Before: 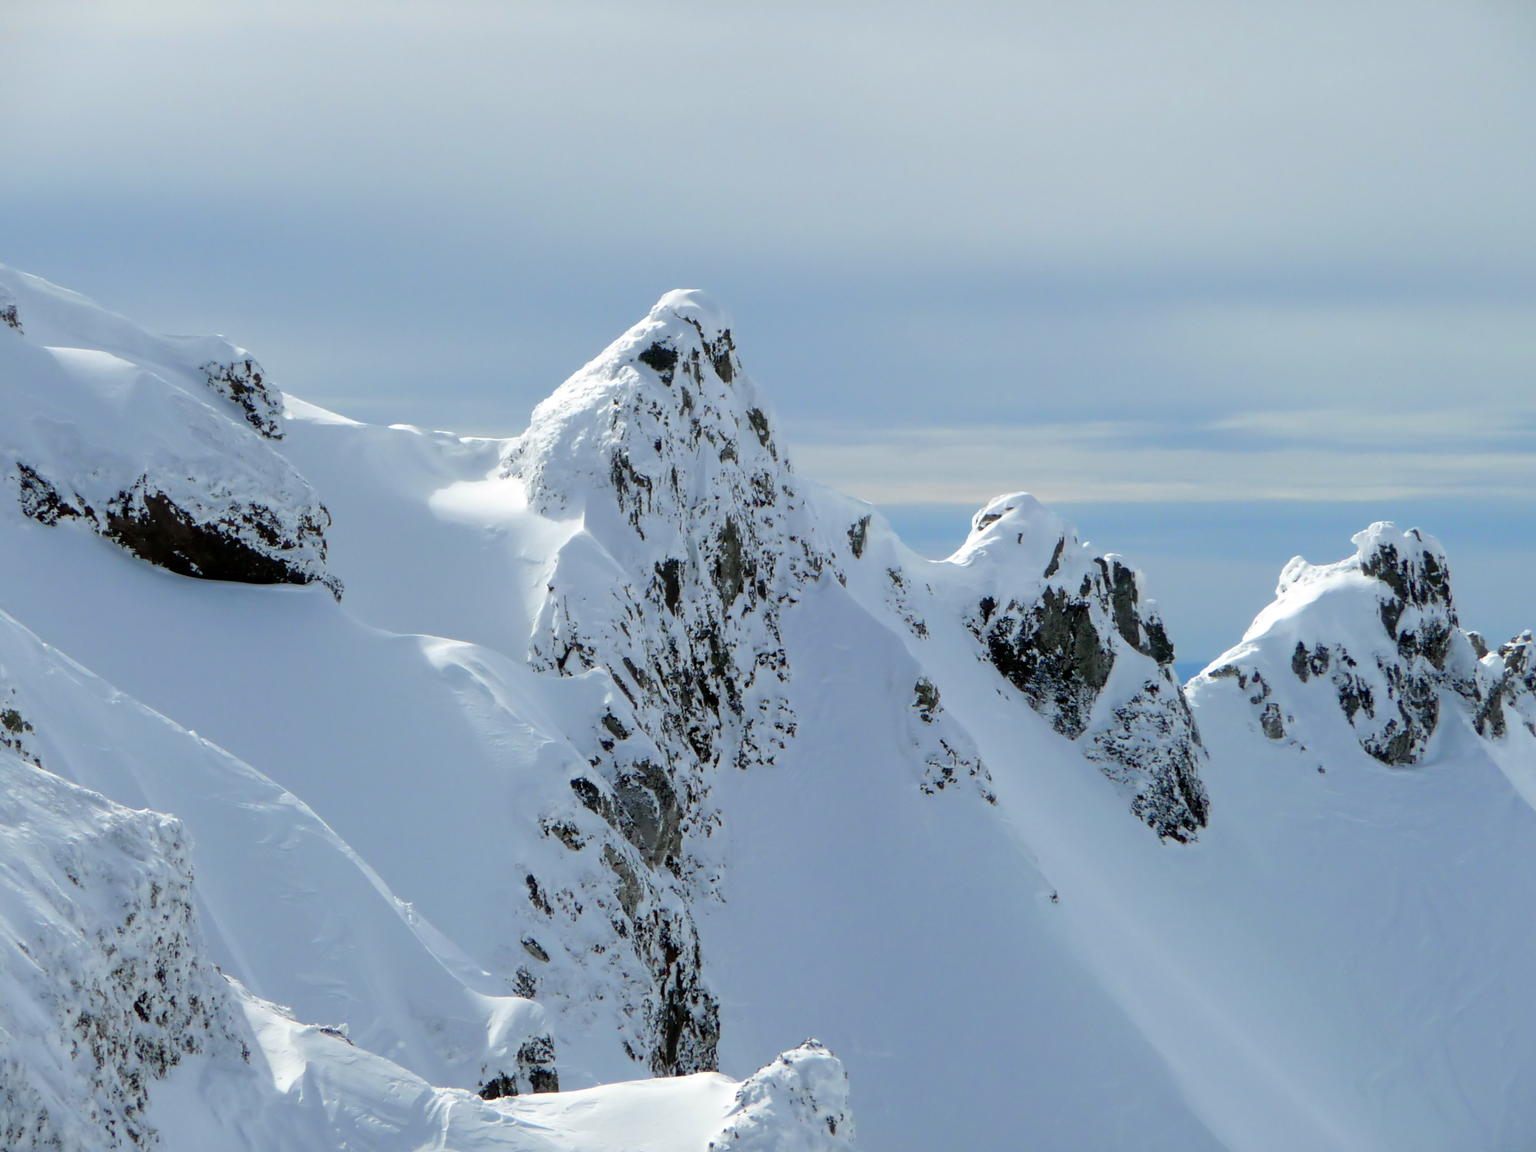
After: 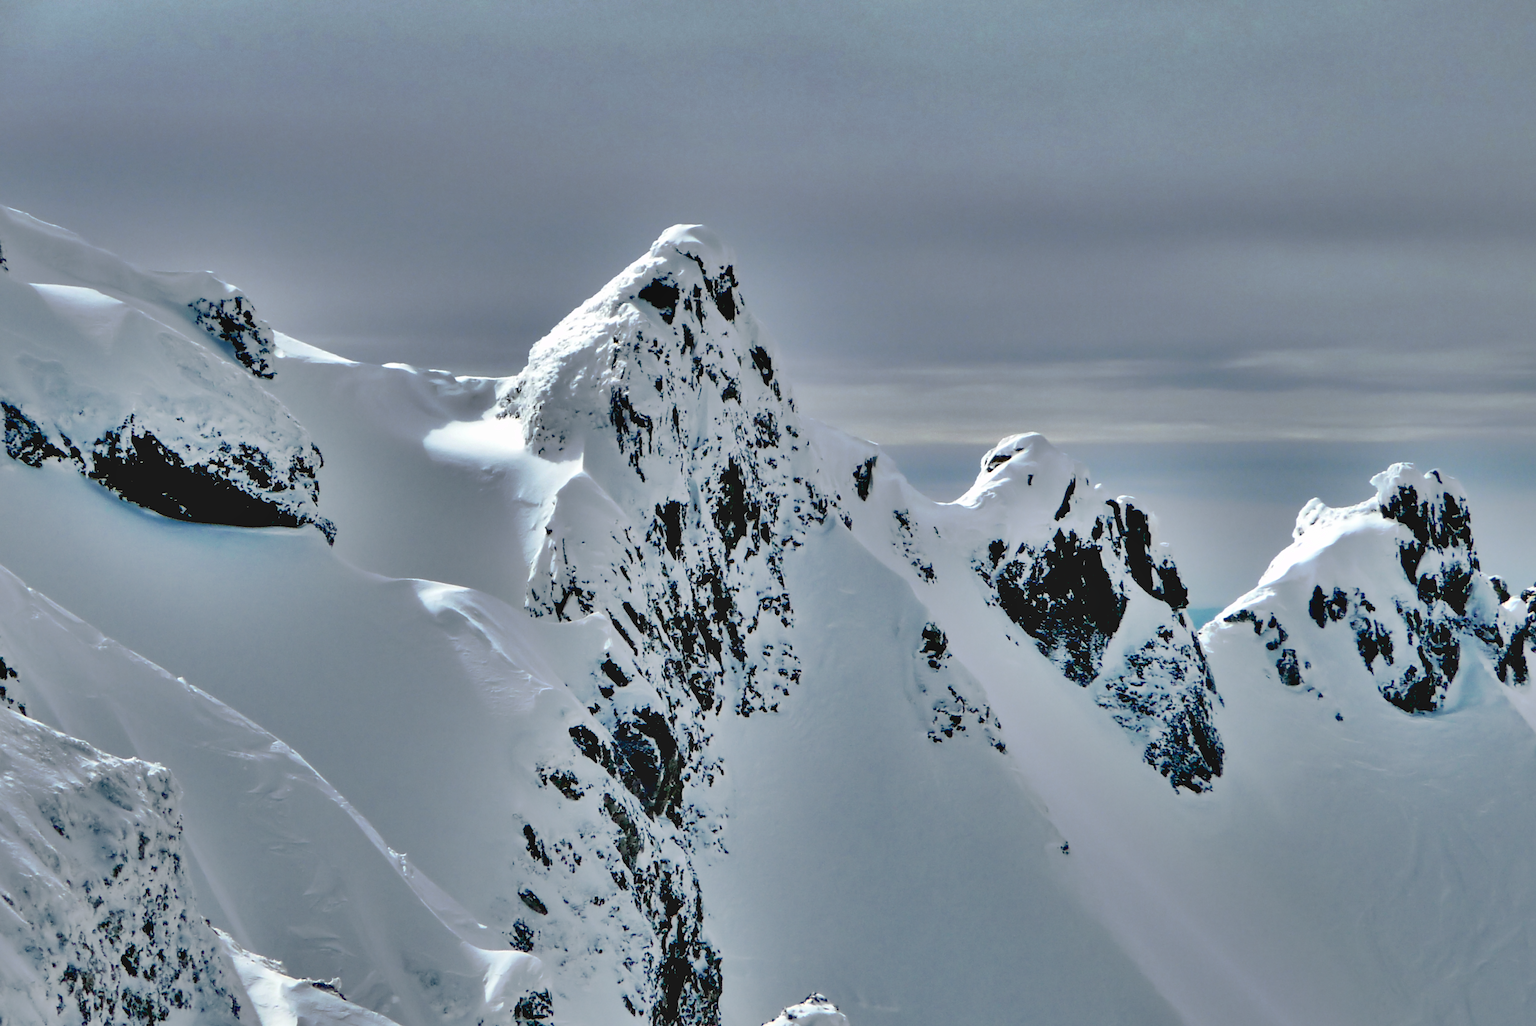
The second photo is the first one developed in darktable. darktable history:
tone curve: curves: ch0 [(0, 0) (0.042, 0.01) (0.223, 0.123) (0.59, 0.574) (0.802, 0.868) (1, 1)], color space Lab, independent channels, preserve colors none
base curve: curves: ch0 [(0.065, 0.026) (0.236, 0.358) (0.53, 0.546) (0.777, 0.841) (0.924, 0.992)], preserve colors none
shadows and highlights: shadows 20.92, highlights -80.78, soften with gaussian
crop: left 1.079%, top 6.174%, right 1.404%, bottom 6.966%
